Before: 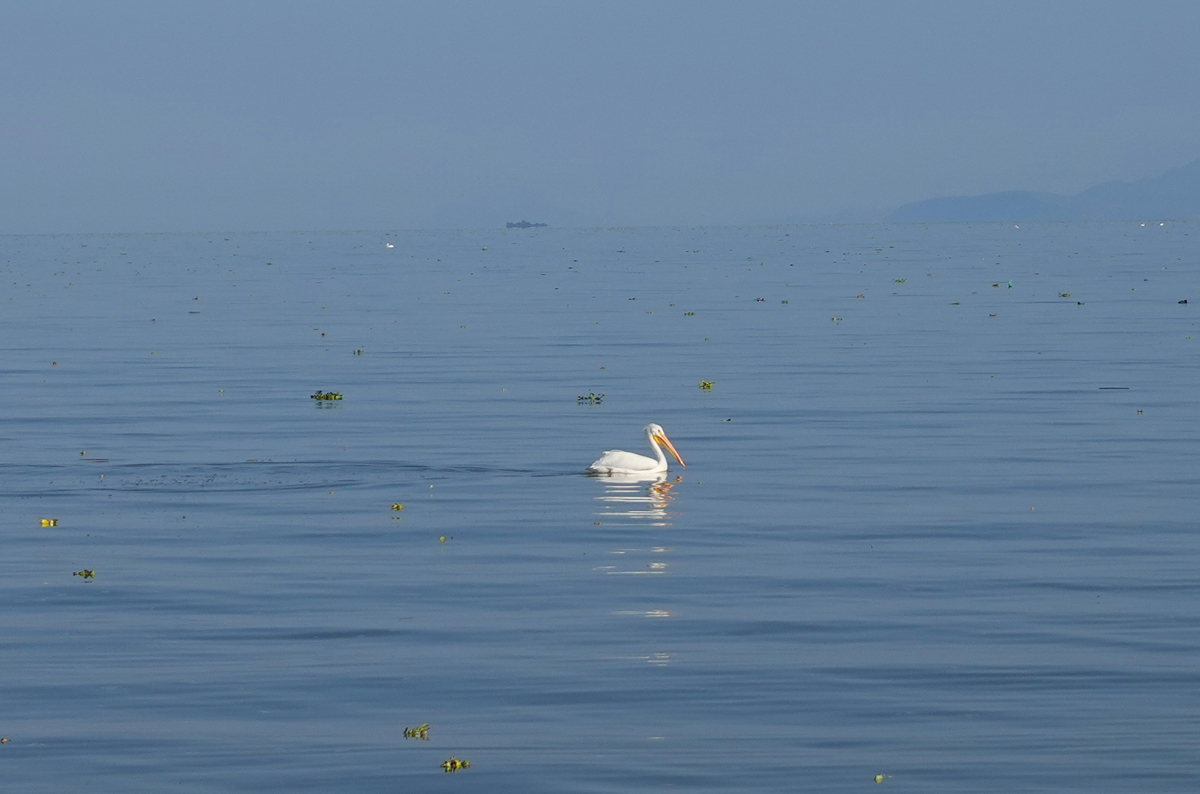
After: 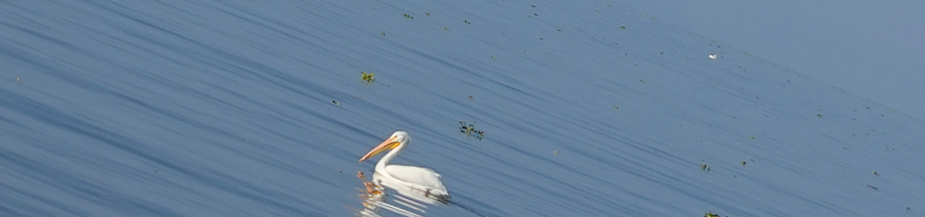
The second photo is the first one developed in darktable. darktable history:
crop and rotate: angle 16.12°, top 30.835%, bottom 35.653%
shadows and highlights: soften with gaussian
rotate and perspective: rotation -4.25°, automatic cropping off
